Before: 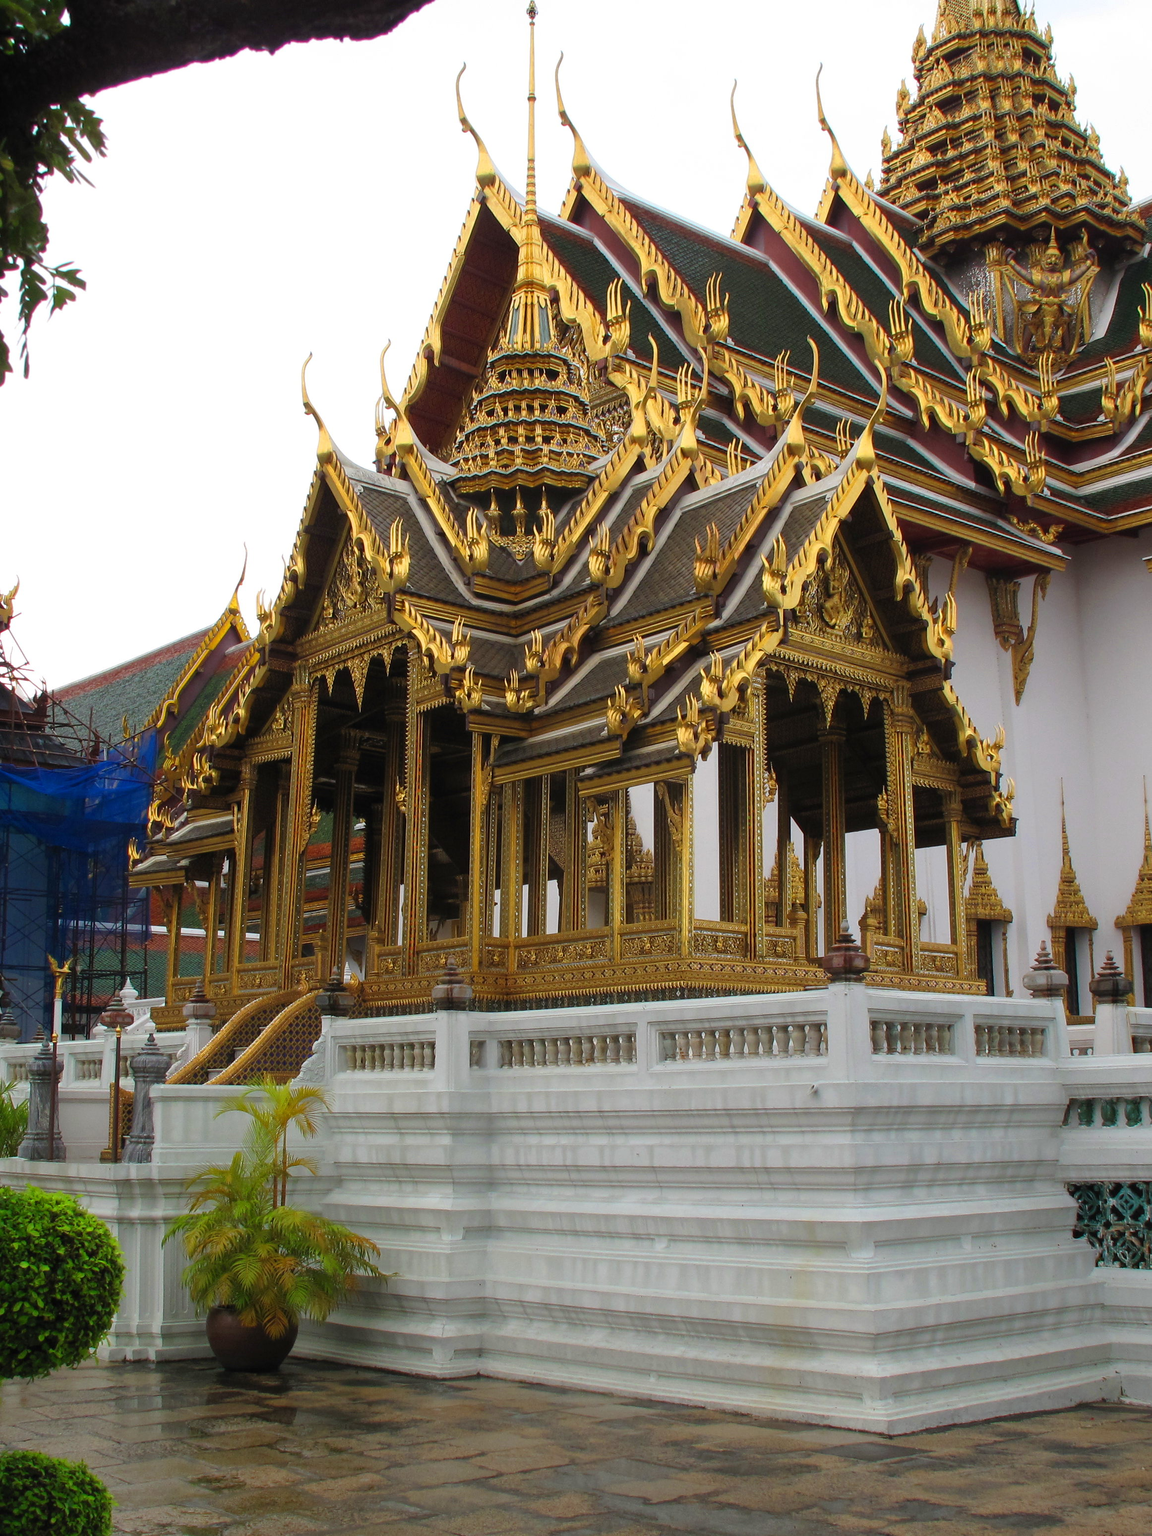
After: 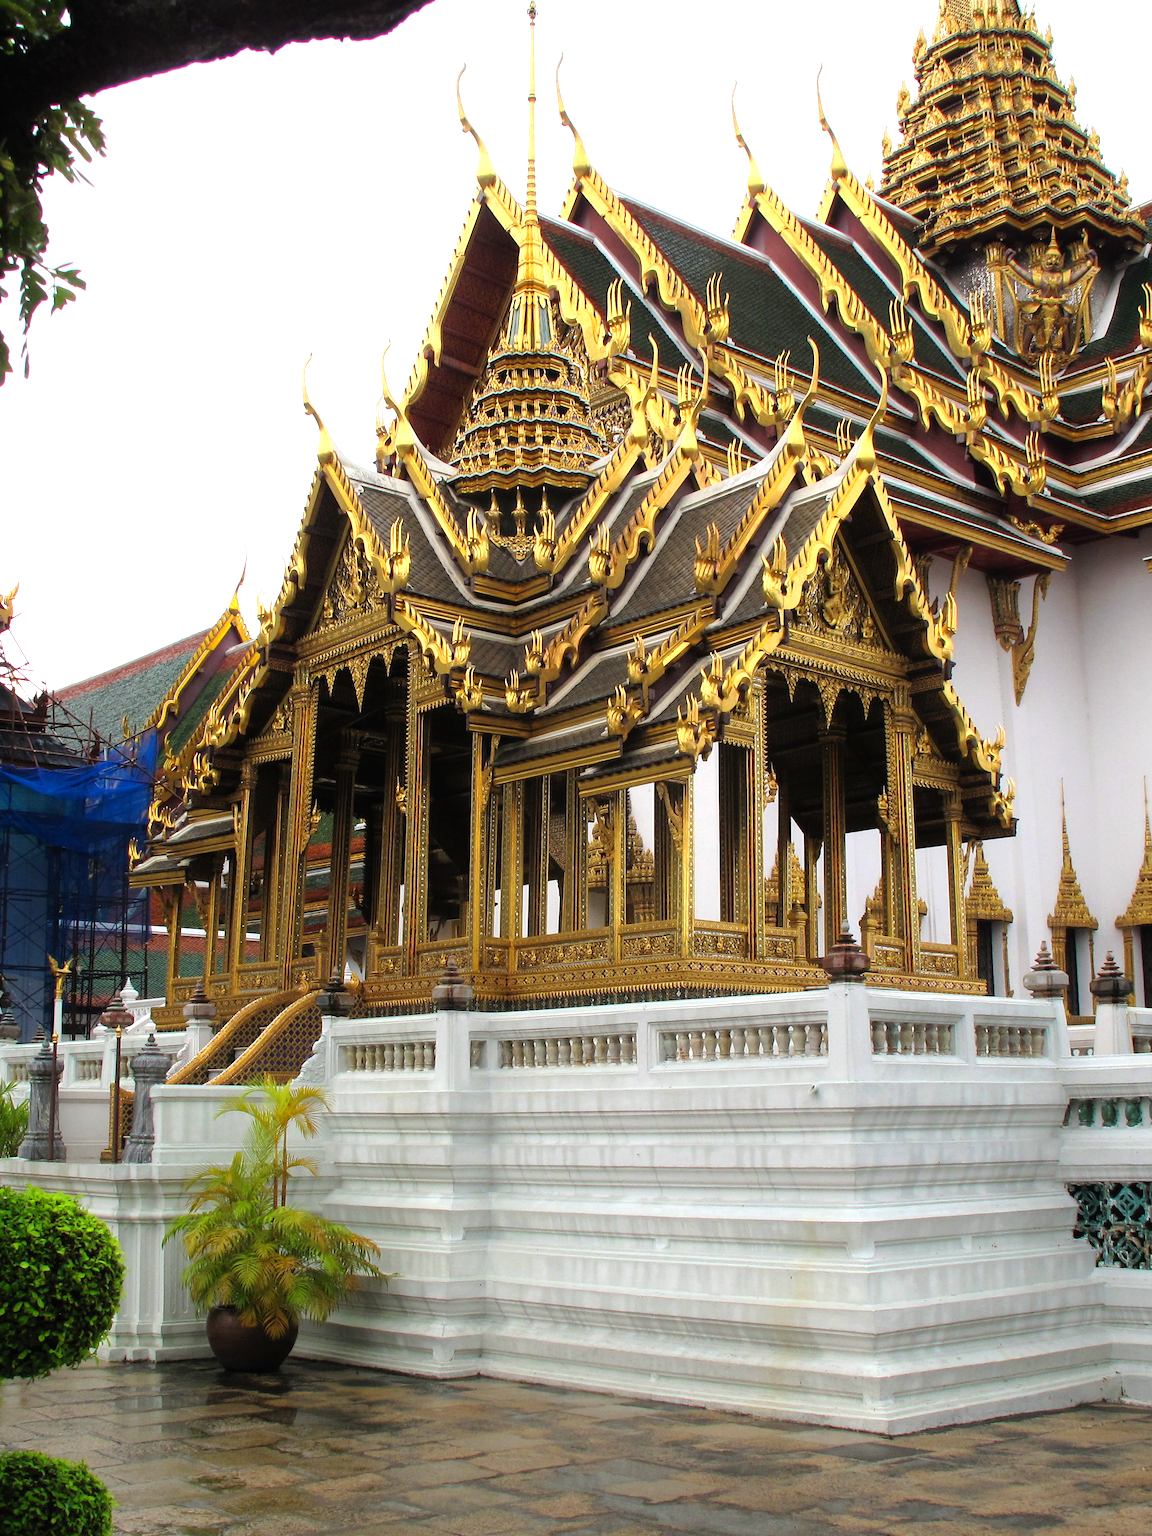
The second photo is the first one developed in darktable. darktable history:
tone equalizer: -8 EV -0.765 EV, -7 EV -0.716 EV, -6 EV -0.599 EV, -5 EV -0.402 EV, -3 EV 0.375 EV, -2 EV 0.6 EV, -1 EV 0.697 EV, +0 EV 0.766 EV
